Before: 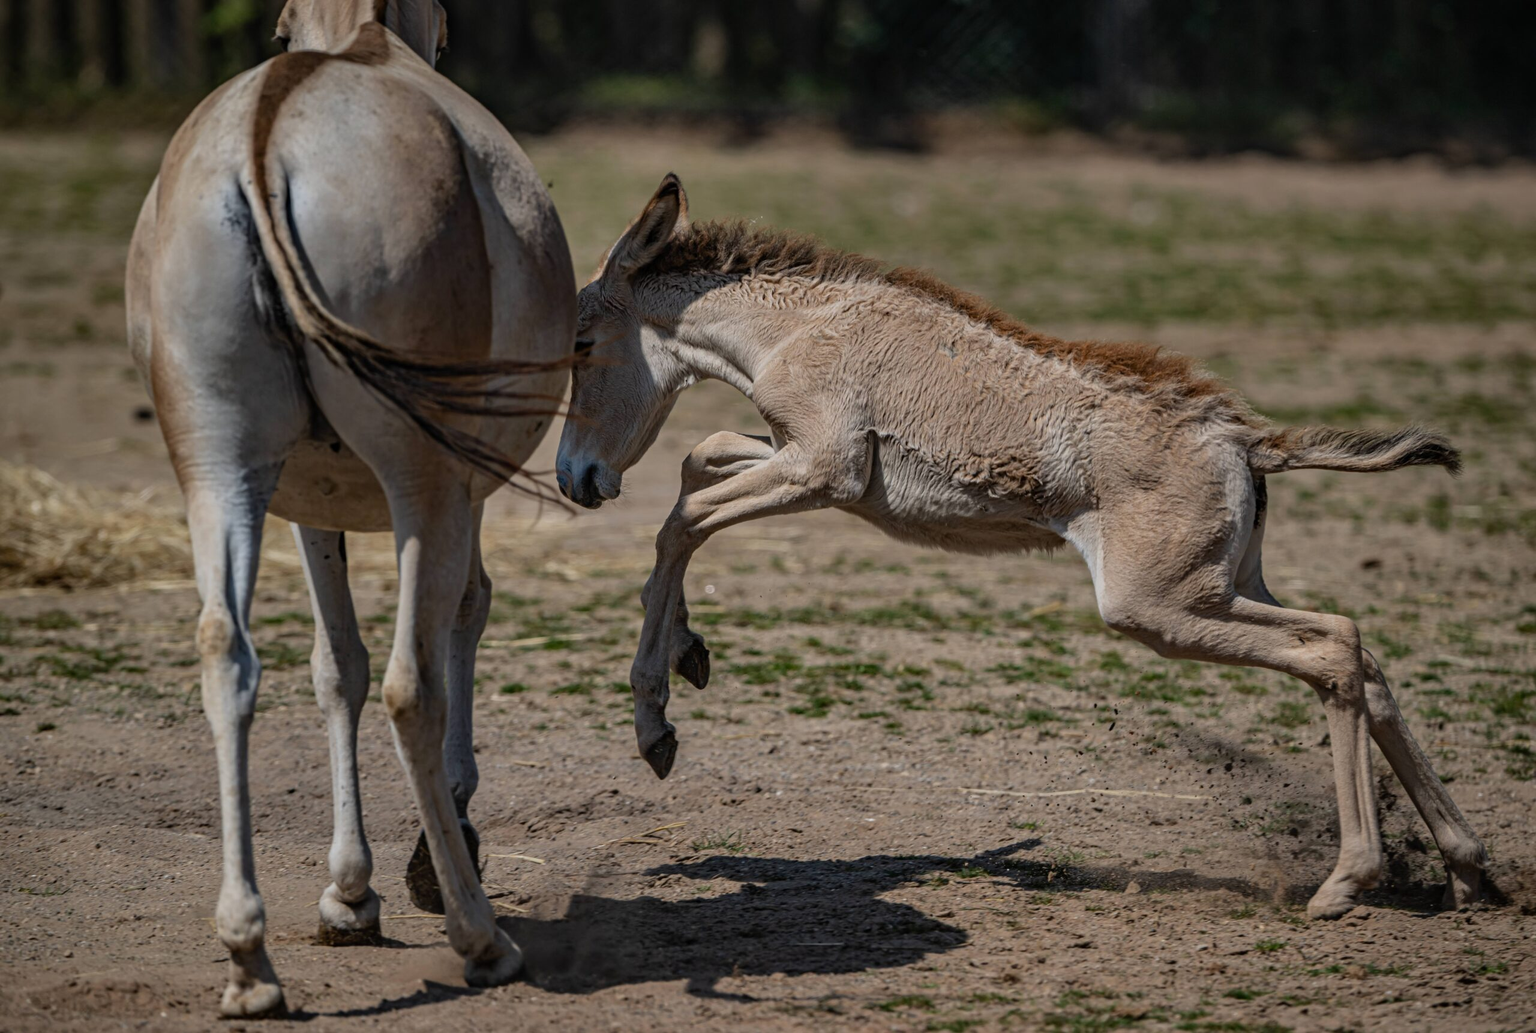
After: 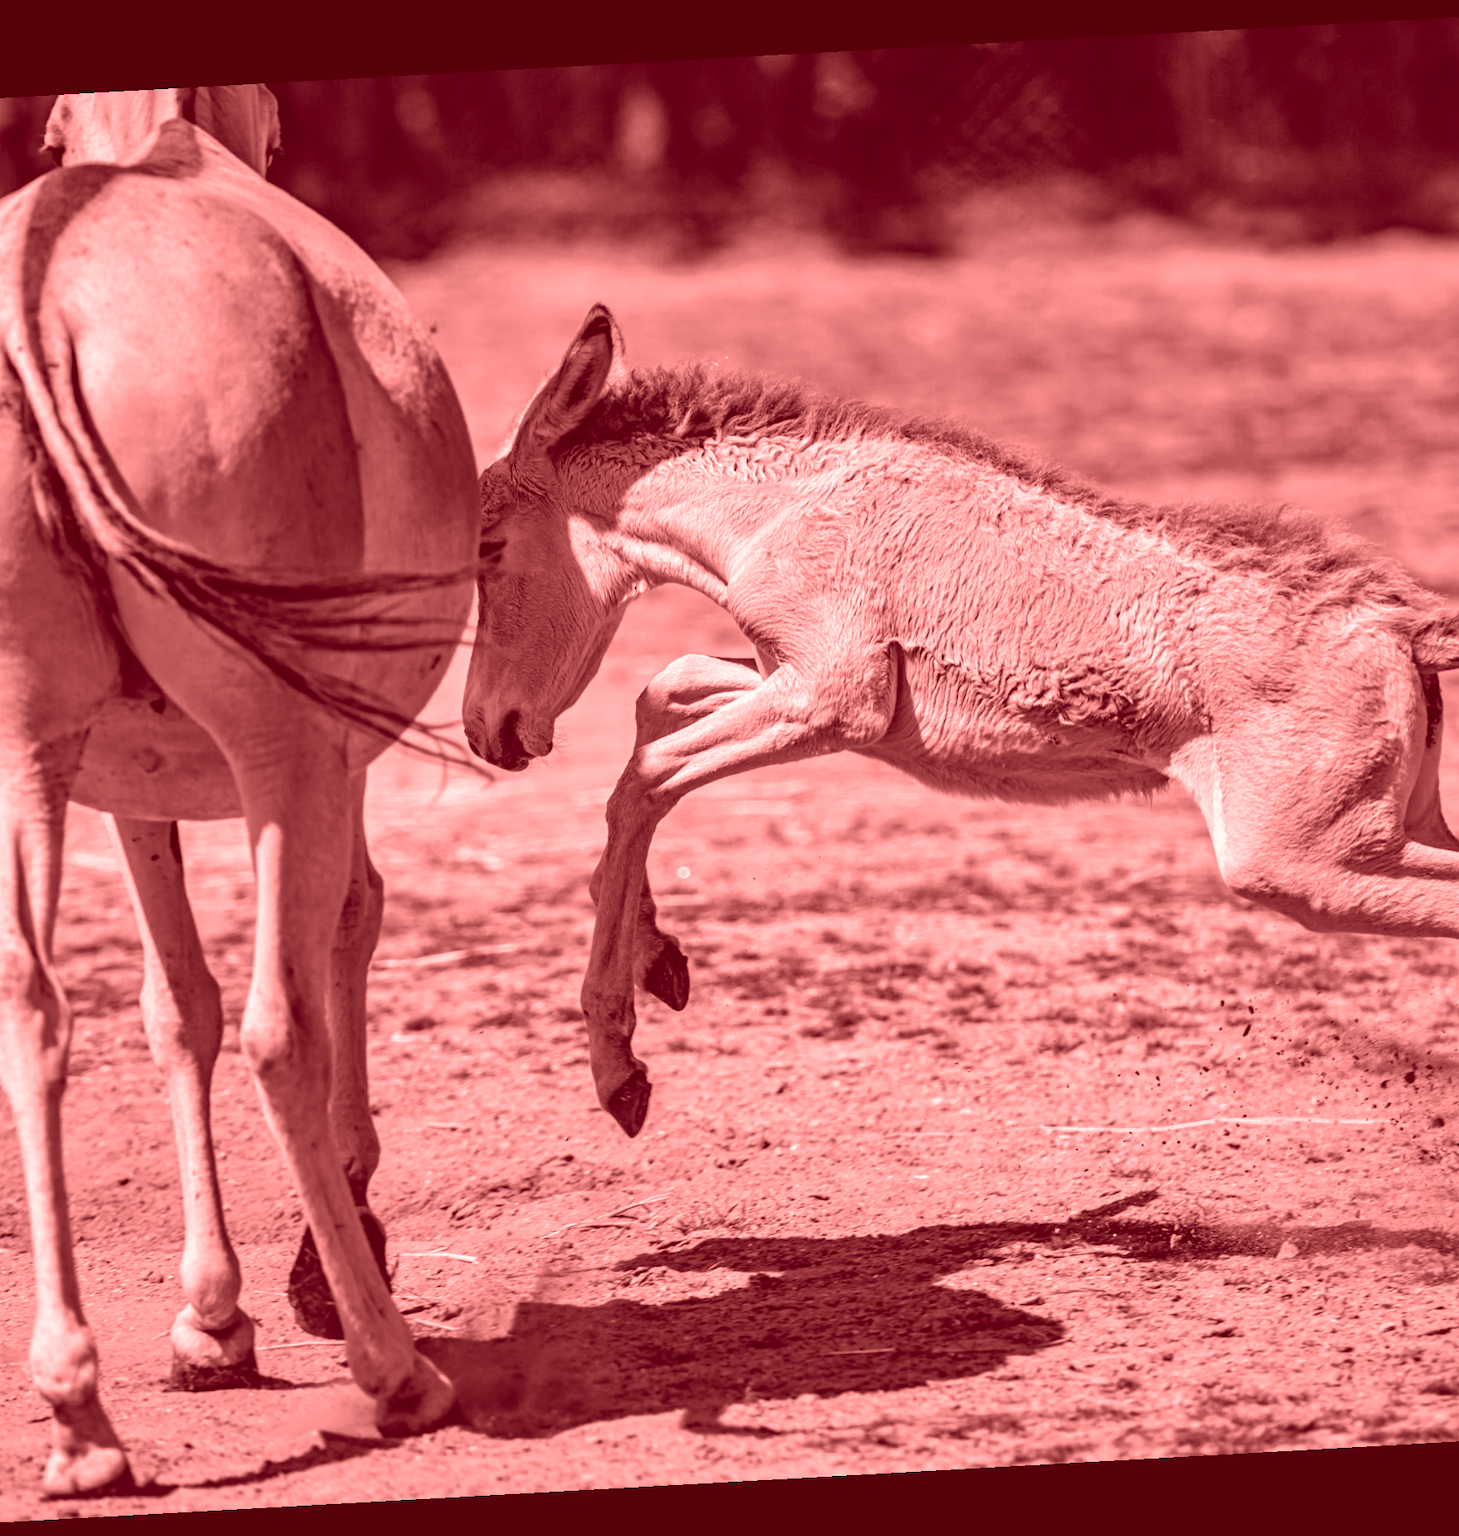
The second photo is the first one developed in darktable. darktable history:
colorize: saturation 60%, source mix 100%
crop: left 15.419%, right 17.914%
color correction: highlights a* -0.95, highlights b* 4.5, shadows a* 3.55
shadows and highlights: shadows 24.5, highlights -78.15, soften with gaussian
rotate and perspective: rotation -3.18°, automatic cropping off
color zones: curves: ch0 [(0, 0.558) (0.143, 0.548) (0.286, 0.447) (0.429, 0.259) (0.571, 0.5) (0.714, 0.5) (0.857, 0.593) (1, 0.558)]; ch1 [(0, 0.543) (0.01, 0.544) (0.12, 0.492) (0.248, 0.458) (0.5, 0.534) (0.748, 0.5) (0.99, 0.469) (1, 0.543)]; ch2 [(0, 0.507) (0.143, 0.522) (0.286, 0.505) (0.429, 0.5) (0.571, 0.5) (0.714, 0.5) (0.857, 0.5) (1, 0.507)]
white balance: red 1.467, blue 0.684
